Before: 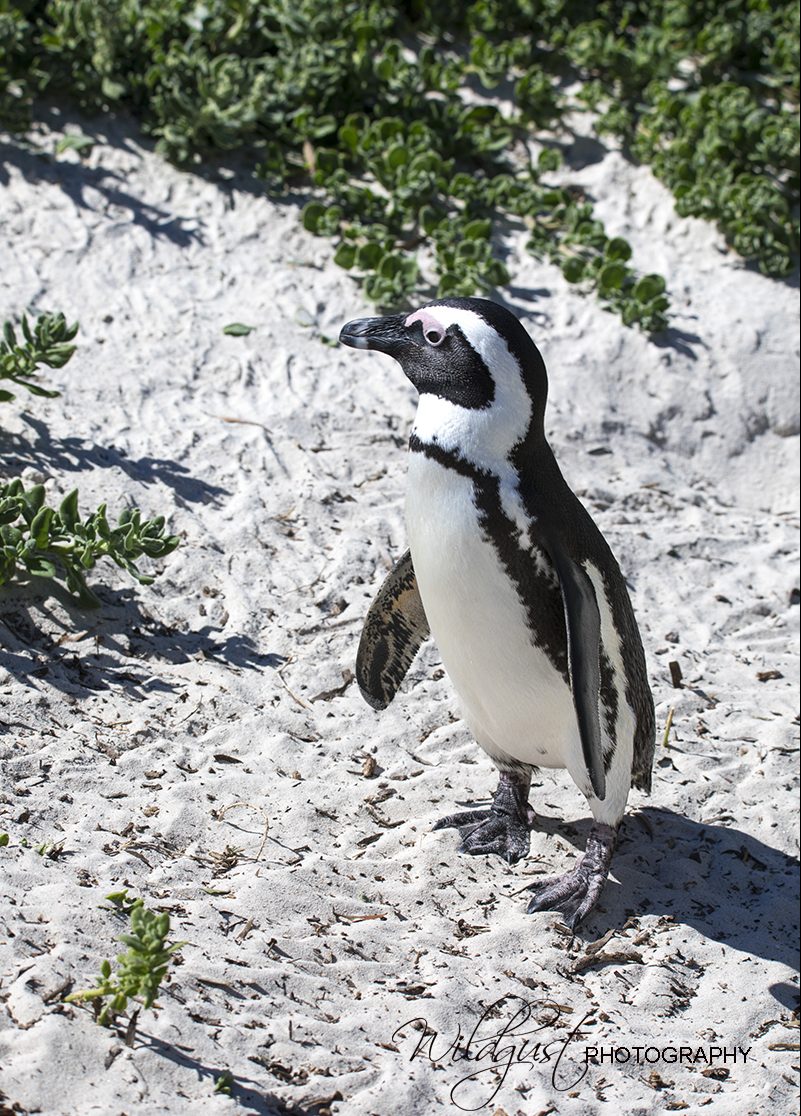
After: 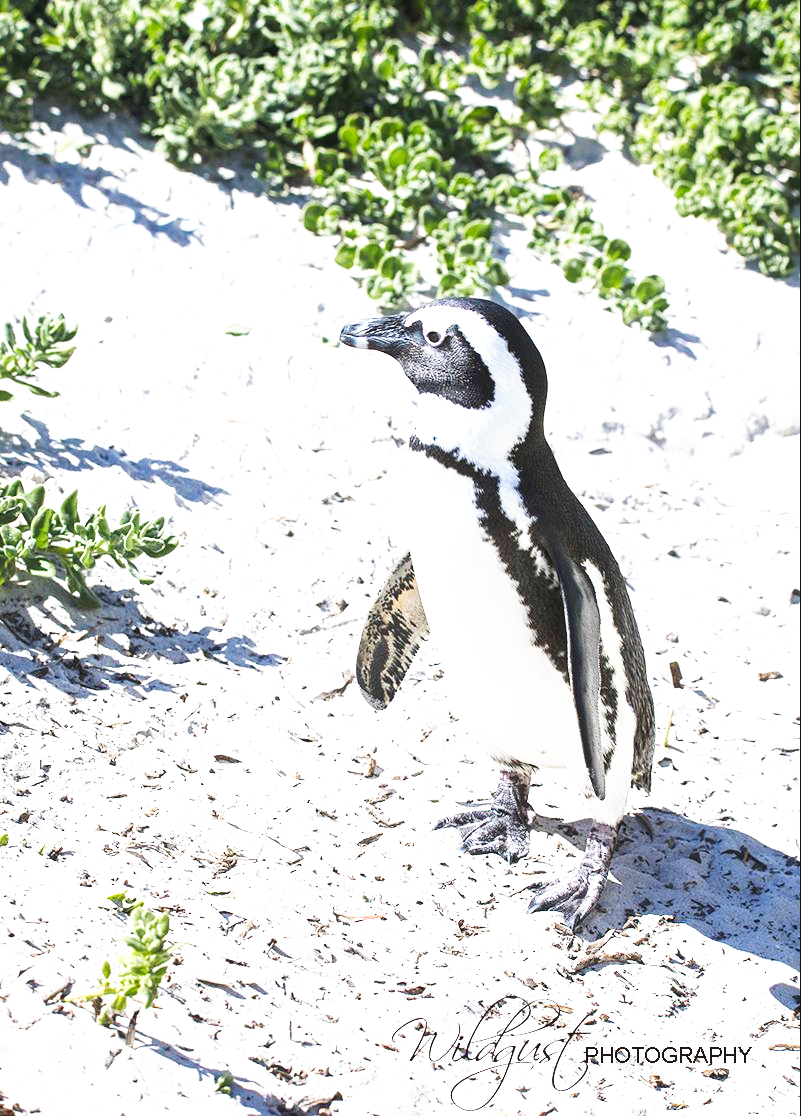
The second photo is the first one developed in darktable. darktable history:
exposure: black level correction -0.005, exposure 1 EV, compensate highlight preservation false
base curve: curves: ch0 [(0, 0) (0.007, 0.004) (0.027, 0.03) (0.046, 0.07) (0.207, 0.54) (0.442, 0.872) (0.673, 0.972) (1, 1)], preserve colors none
